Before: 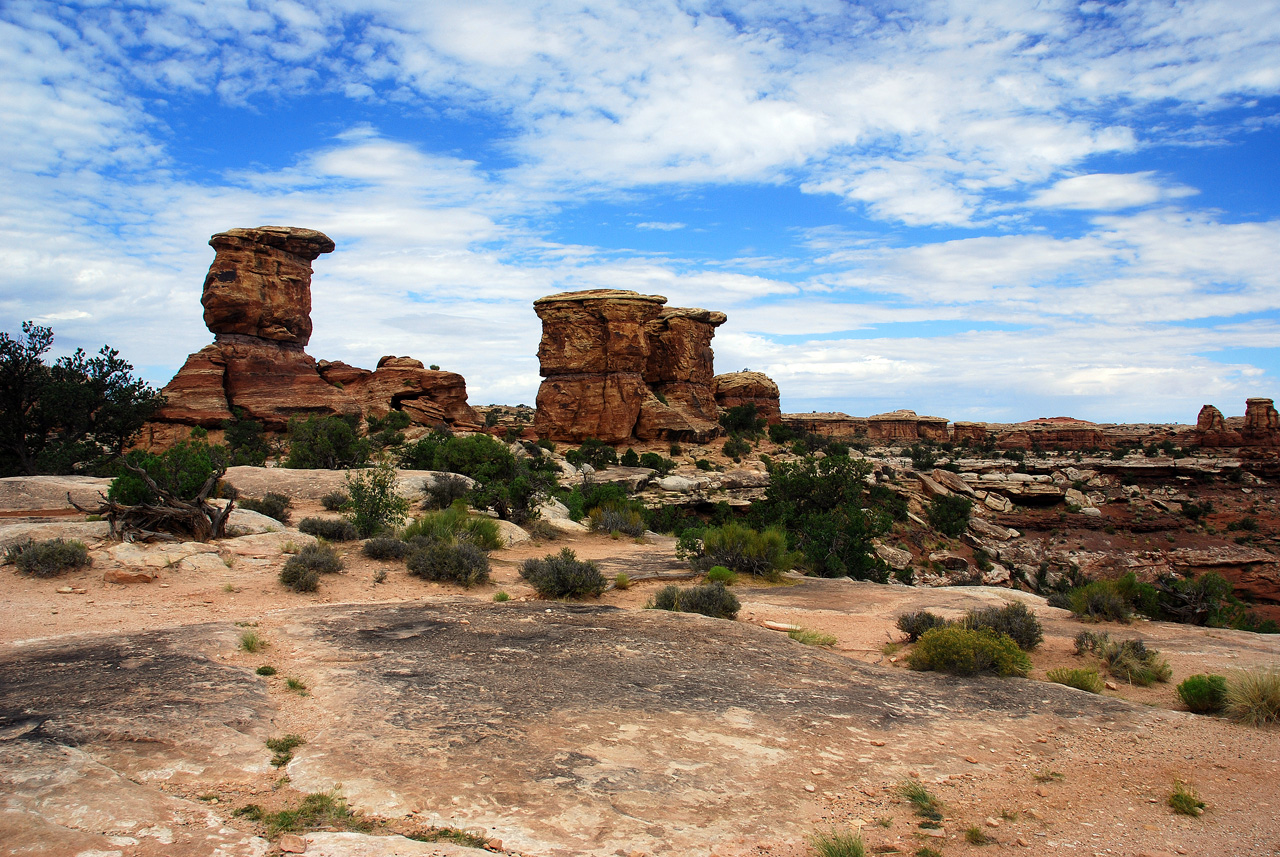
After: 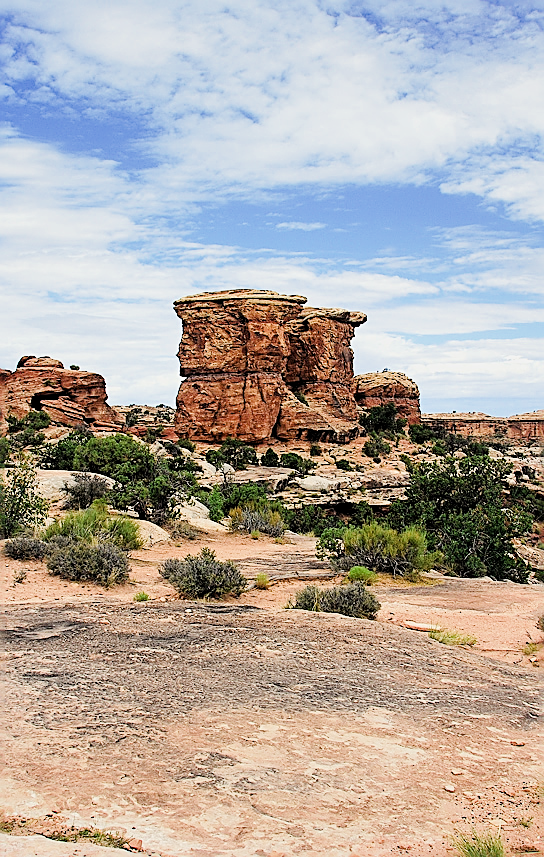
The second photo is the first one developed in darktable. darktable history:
filmic rgb: black relative exposure -6.15 EV, white relative exposure 6.97 EV, hardness 2.24, iterations of high-quality reconstruction 10
local contrast: highlights 107%, shadows 97%, detail 119%, midtone range 0.2
crop: left 28.171%, right 29.299%
sharpen: radius 1.65, amount 1.288
shadows and highlights: shadows 37.76, highlights -27.72, soften with gaussian
exposure: black level correction 0, exposure 1 EV, compensate exposure bias true, compensate highlight preservation false
color correction: highlights b* -0.05
